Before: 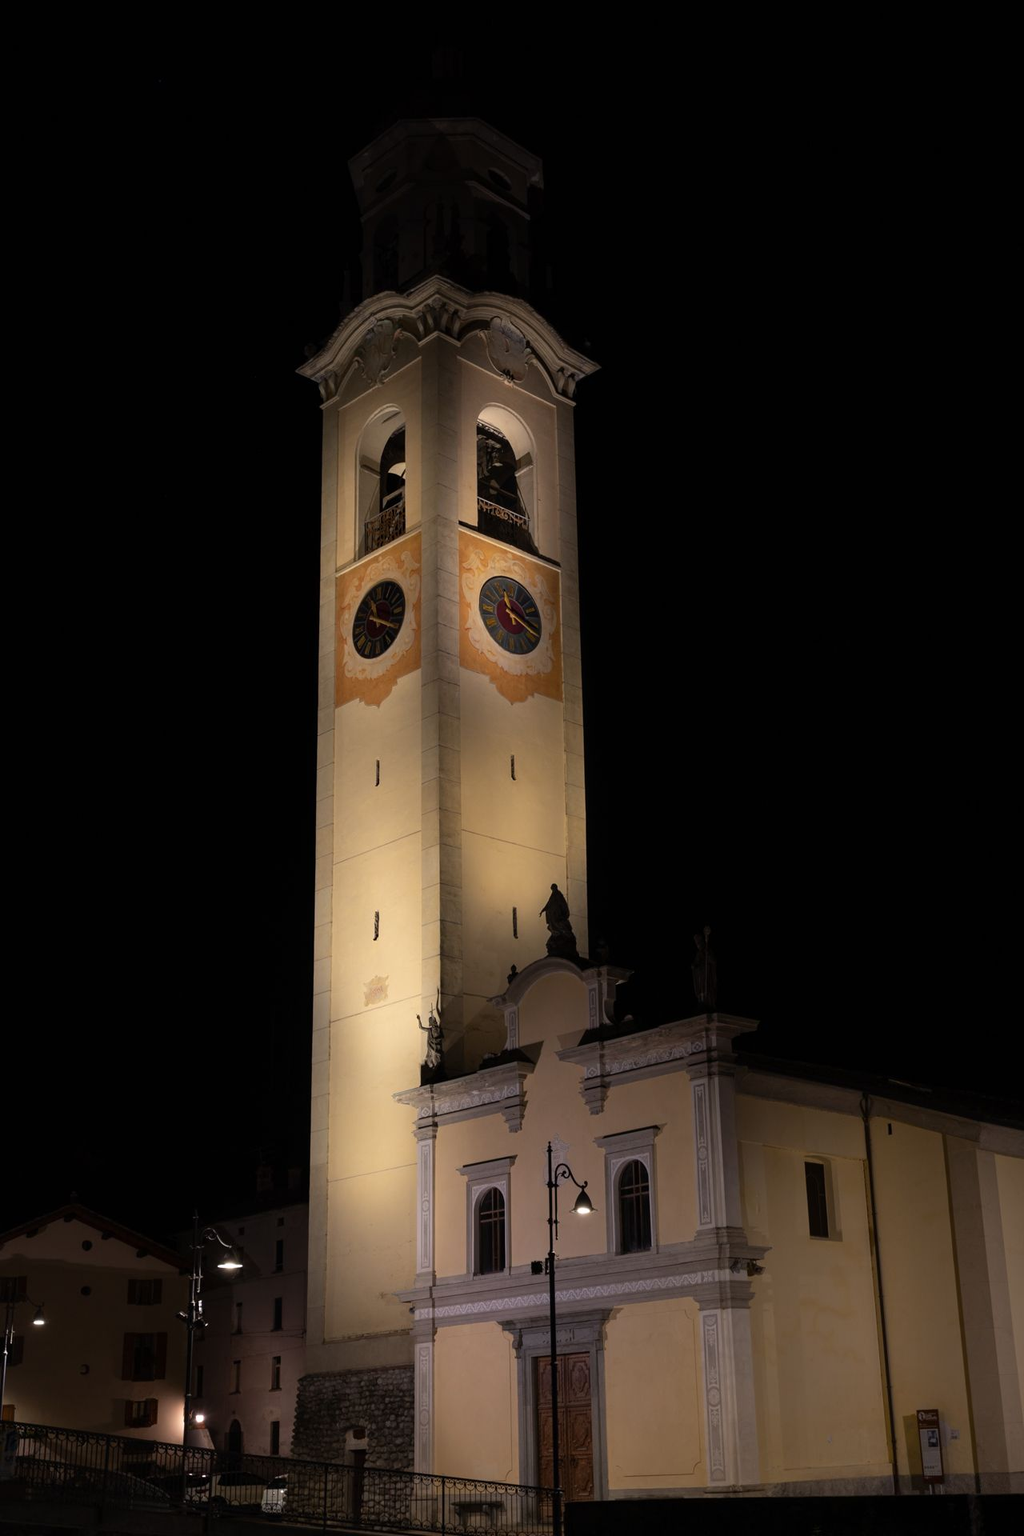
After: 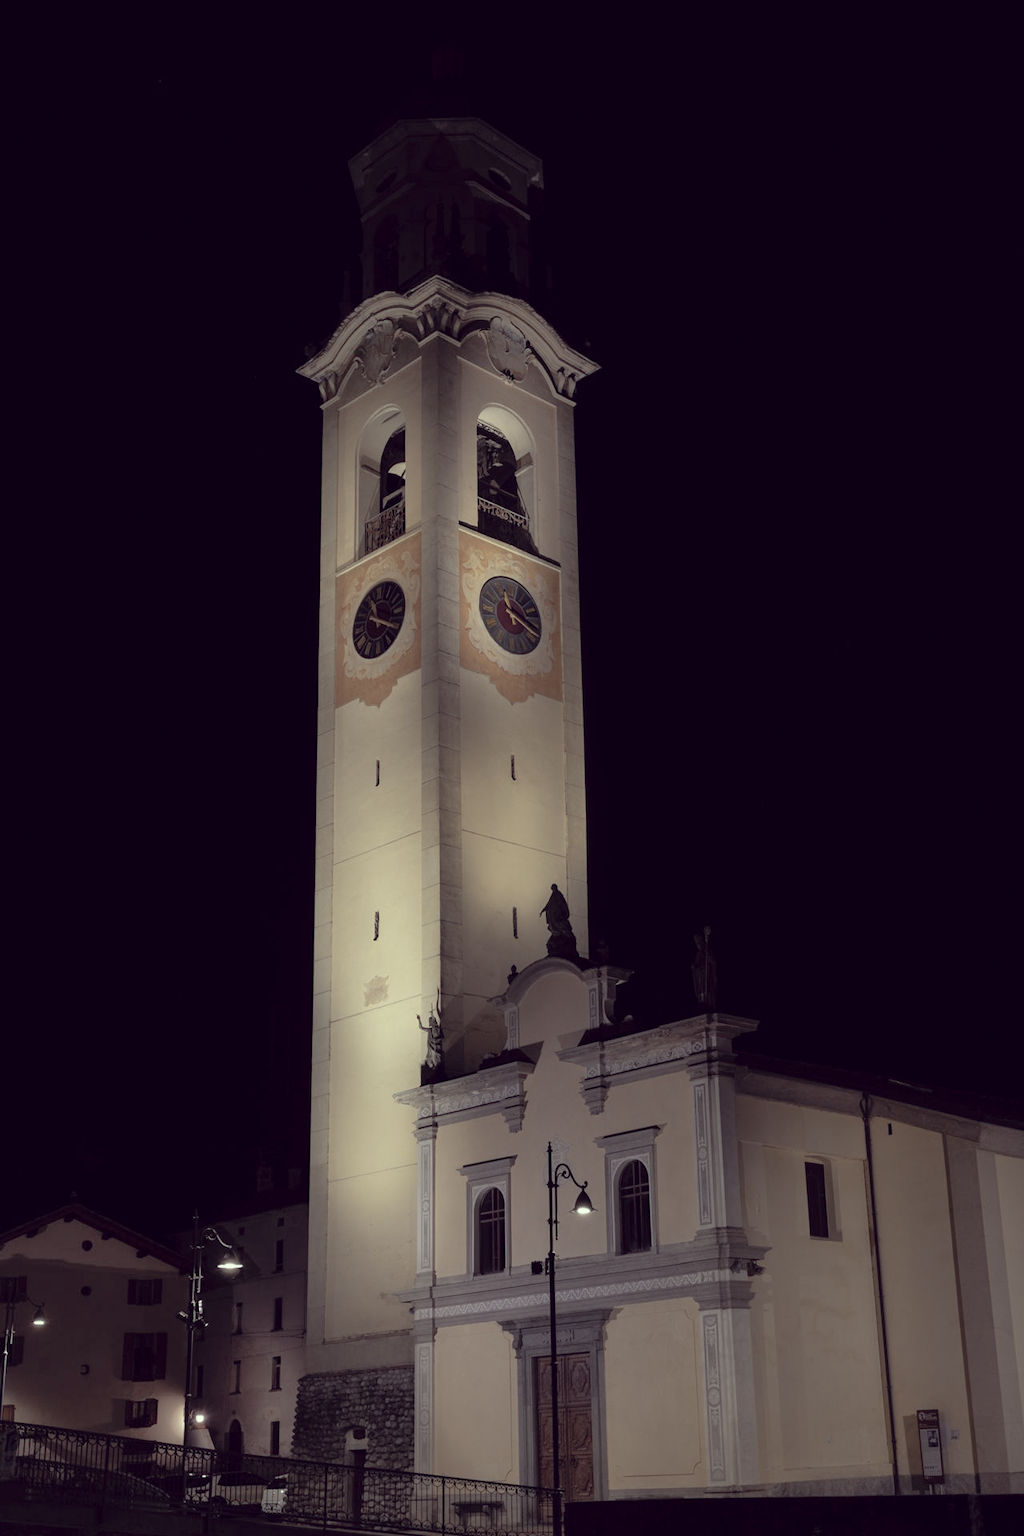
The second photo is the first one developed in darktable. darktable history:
color correction: highlights a* -20.17, highlights b* 20.27, shadows a* 20.03, shadows b* -20.46, saturation 0.43
shadows and highlights: on, module defaults
